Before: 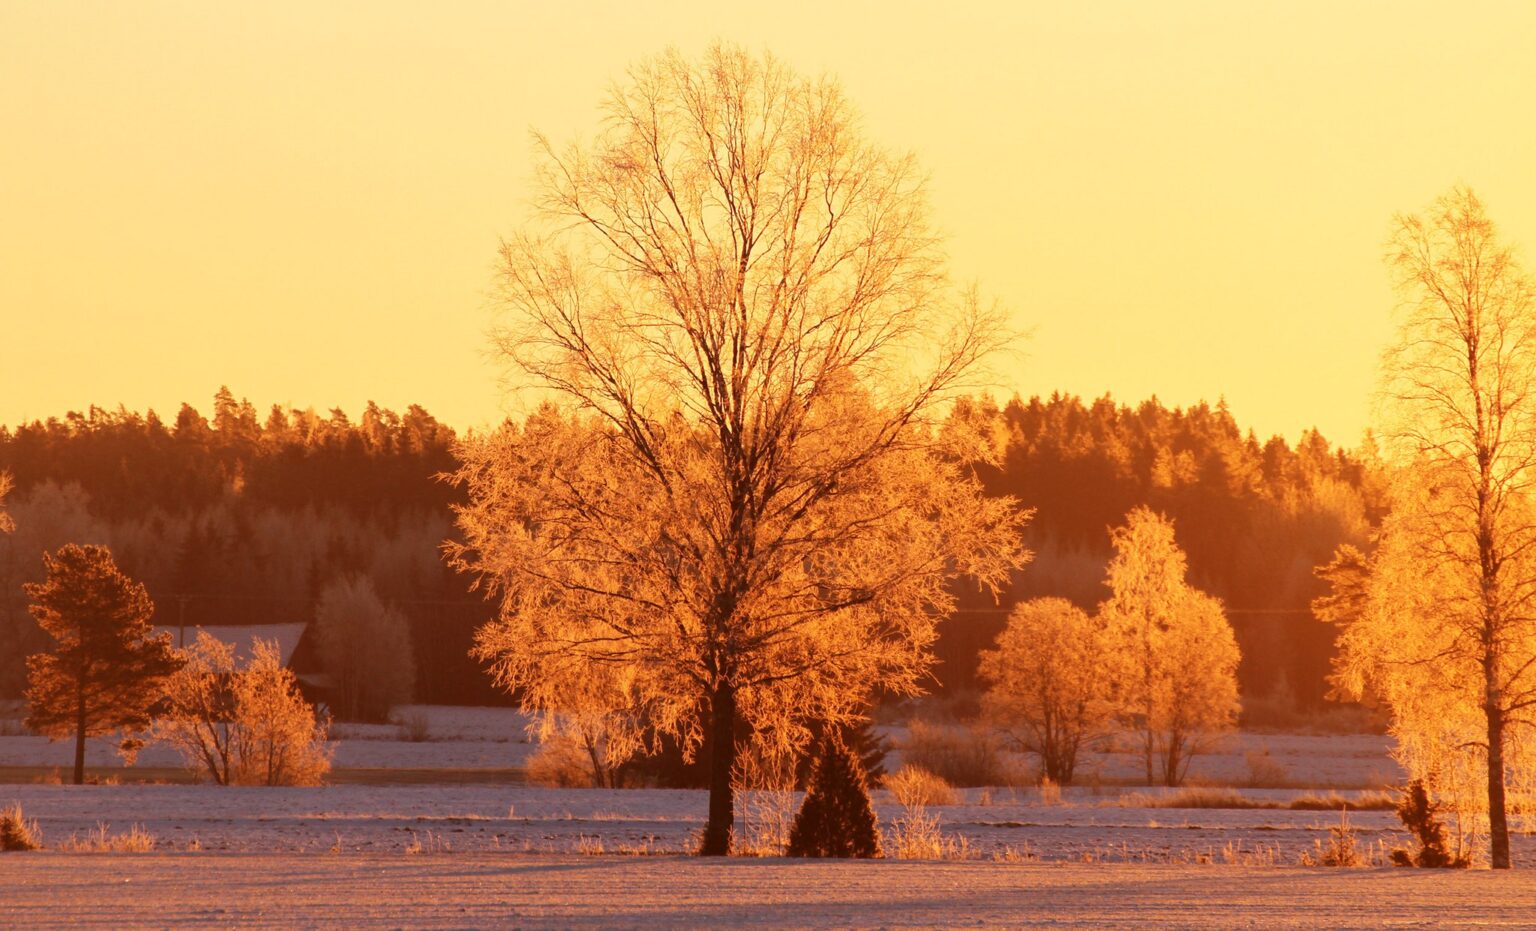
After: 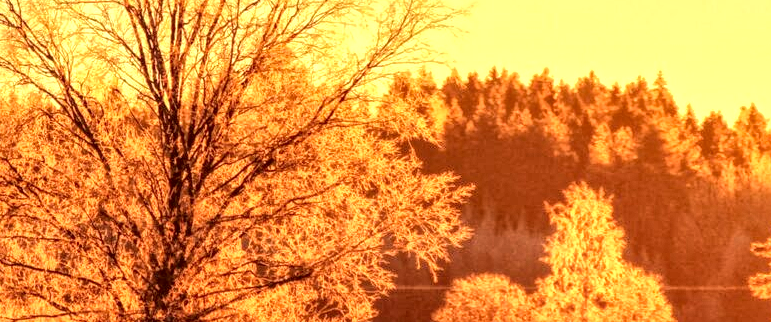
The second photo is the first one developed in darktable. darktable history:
global tonemap: drago (1, 100), detail 1
white balance: red 1, blue 1
local contrast: highlights 79%, shadows 56%, detail 175%, midtone range 0.428
crop: left 36.607%, top 34.735%, right 13.146%, bottom 30.611%
exposure: black level correction 0, exposure 0.7 EV, compensate exposure bias true, compensate highlight preservation false
velvia: strength 27%
